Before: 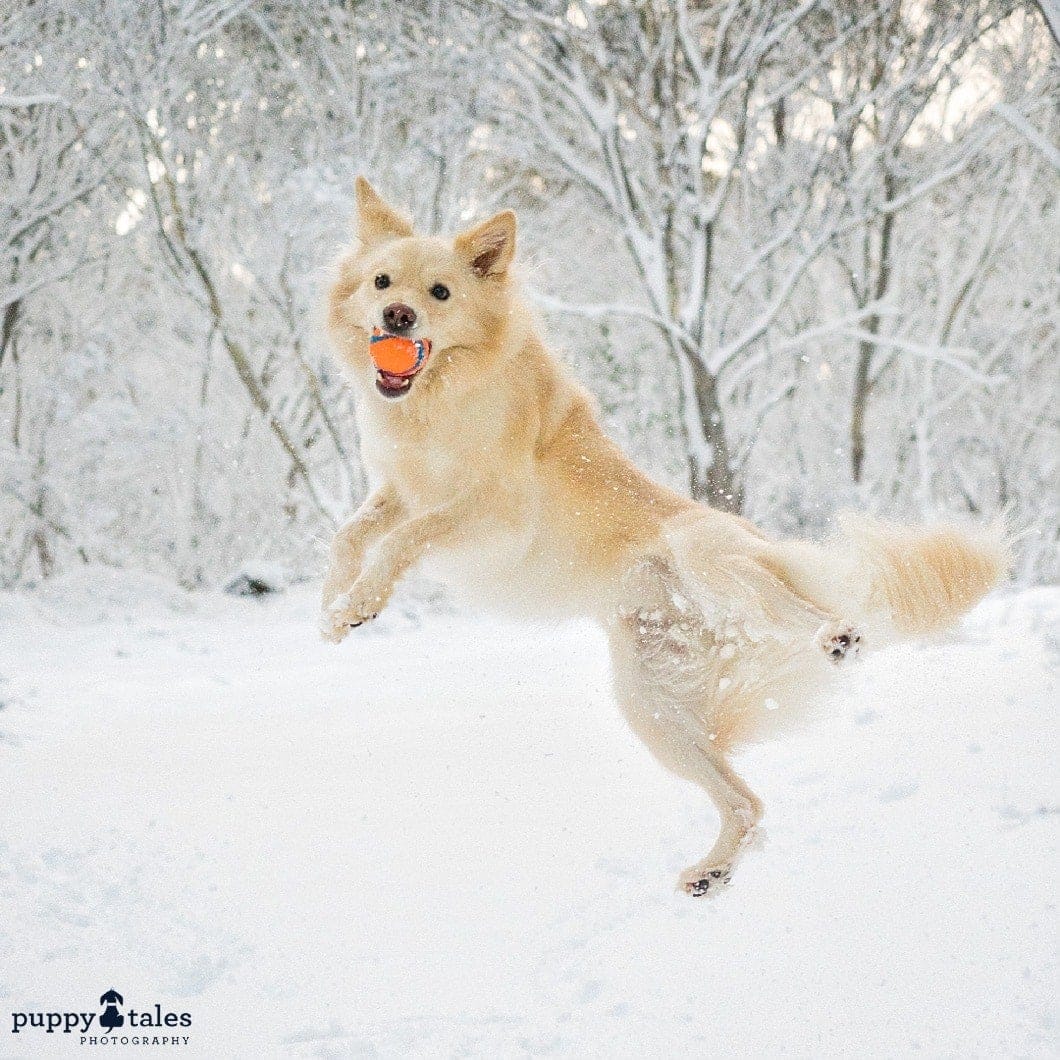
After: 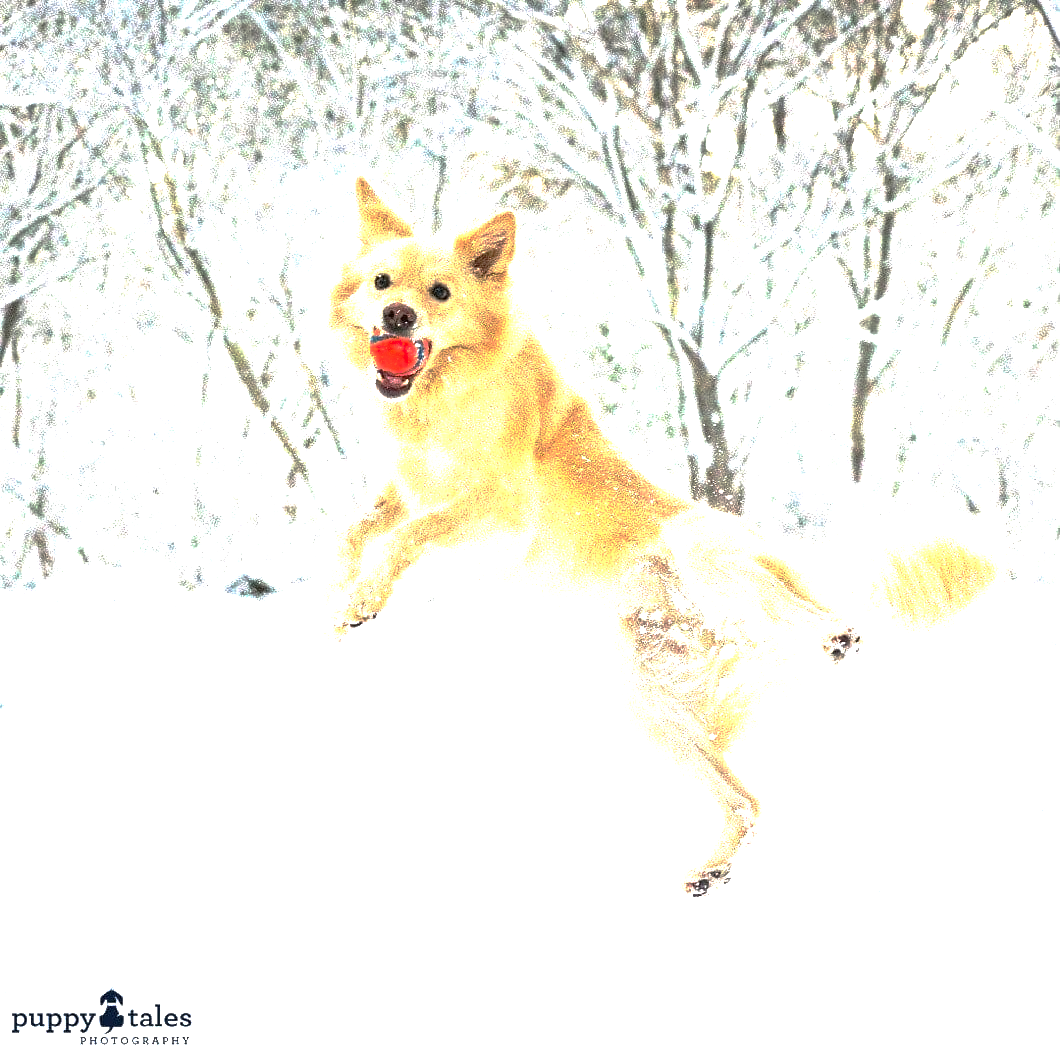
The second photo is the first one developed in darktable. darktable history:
base curve: curves: ch0 [(0, 0) (0.841, 0.609) (1, 1)], preserve colors none
exposure: black level correction 0.001, exposure 1.051 EV, compensate highlight preservation false
color calibration: illuminant same as pipeline (D50), adaptation XYZ, x 0.346, y 0.358, temperature 5020.99 K, saturation algorithm version 1 (2020)
